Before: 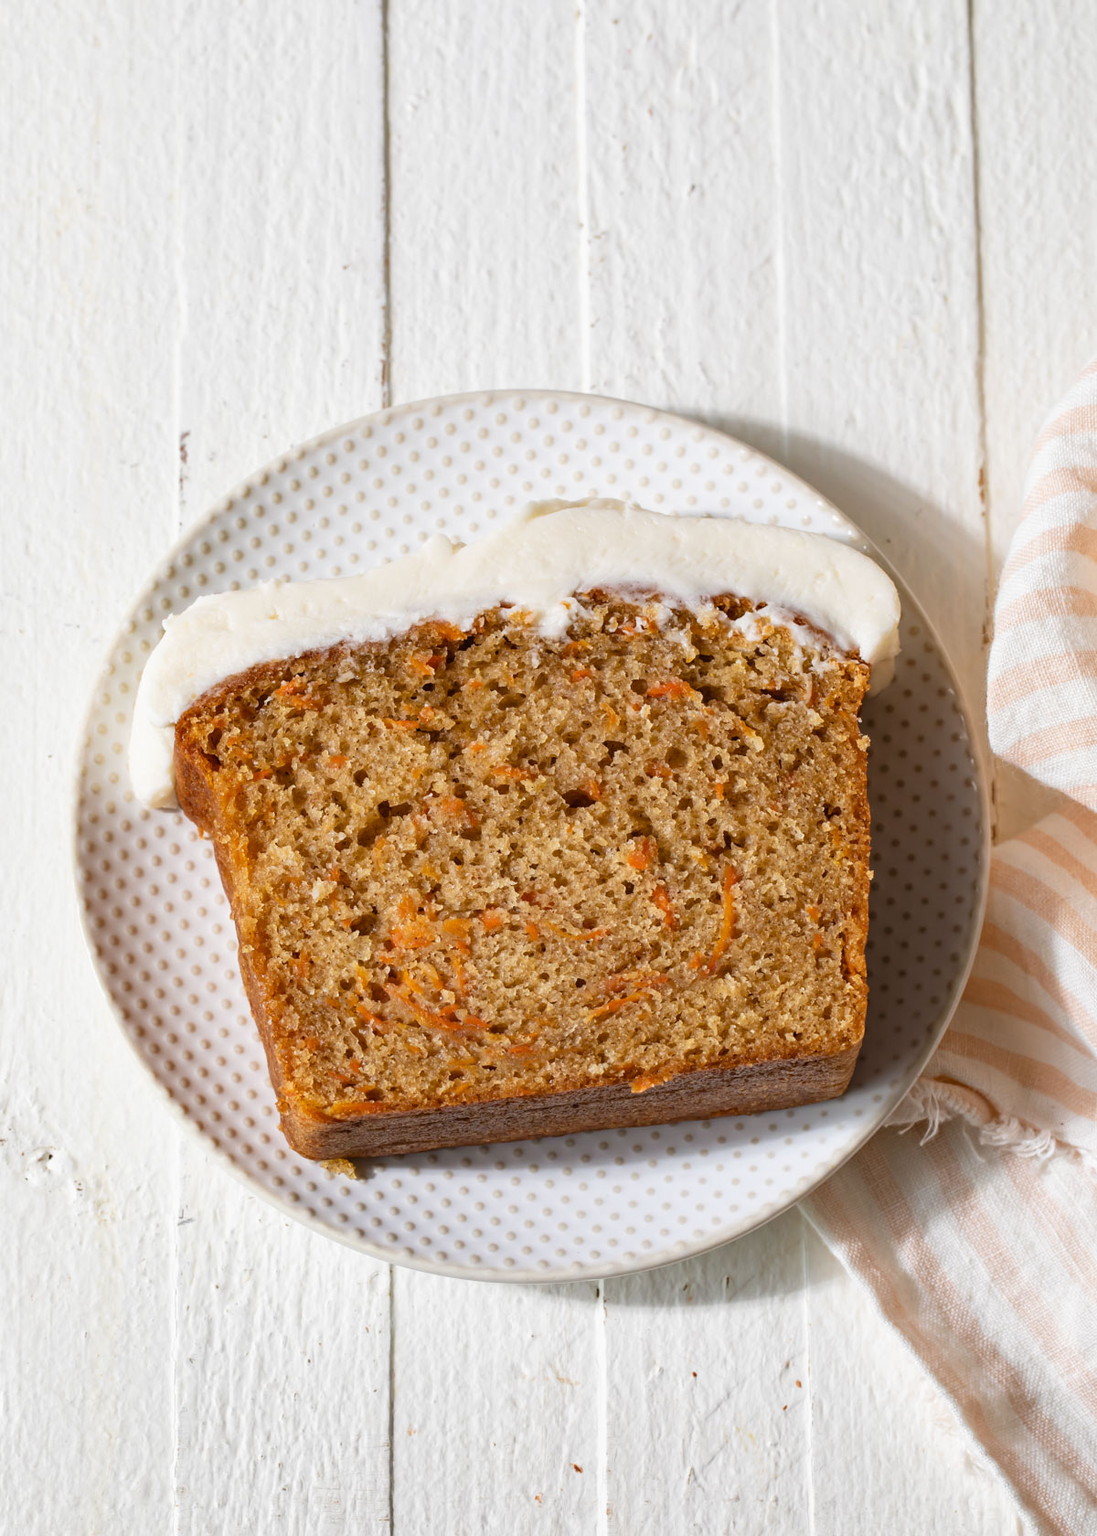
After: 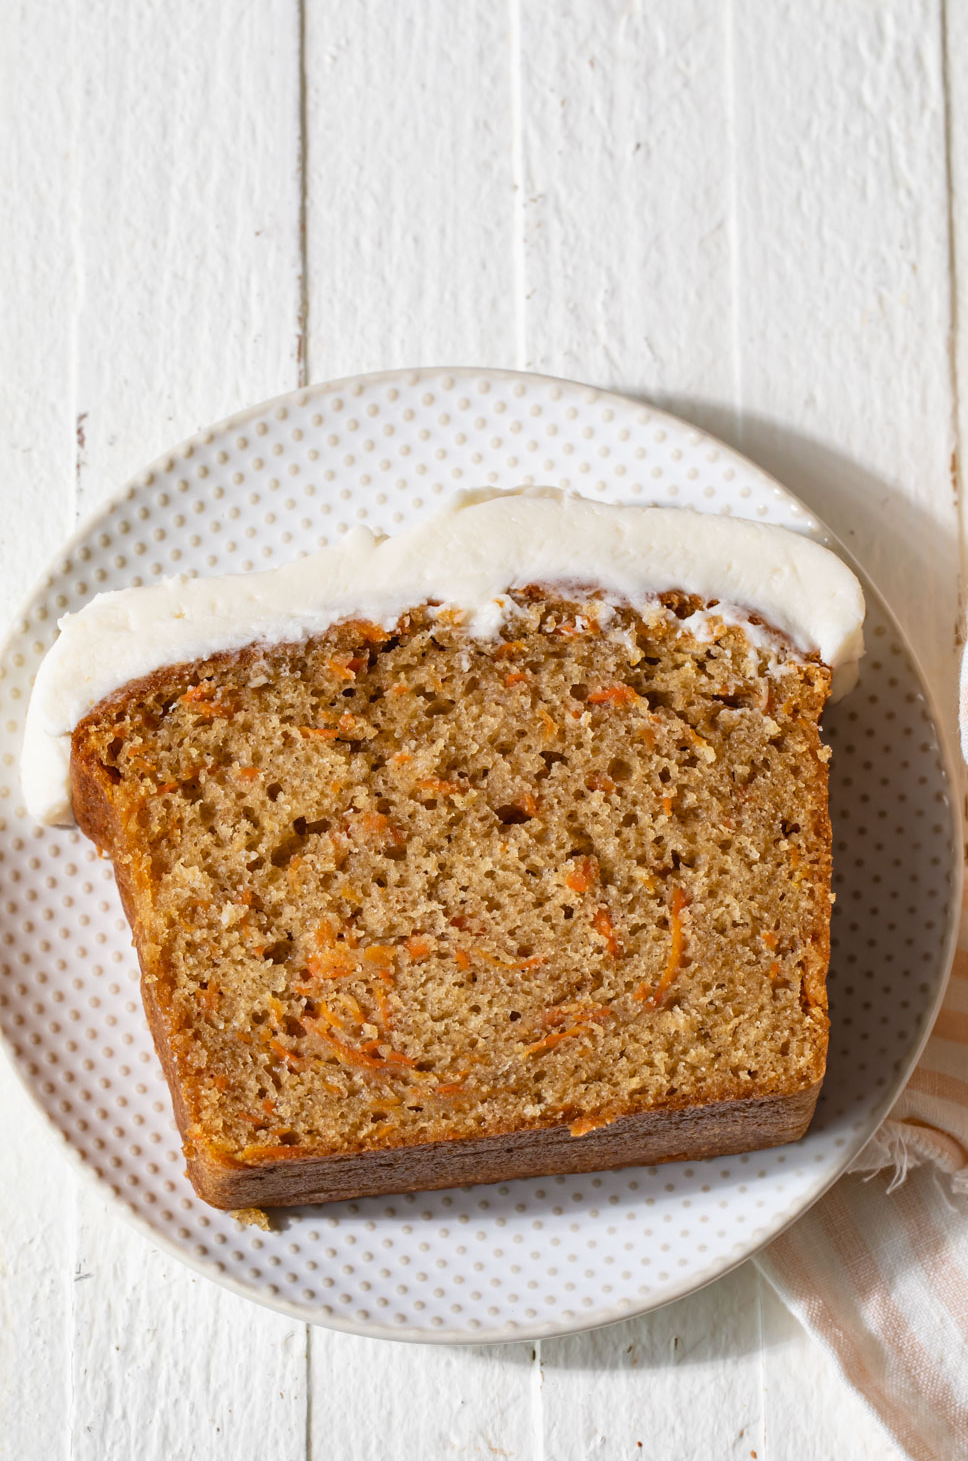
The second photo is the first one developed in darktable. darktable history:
crop: left 10%, top 3.563%, right 9.274%, bottom 9.42%
